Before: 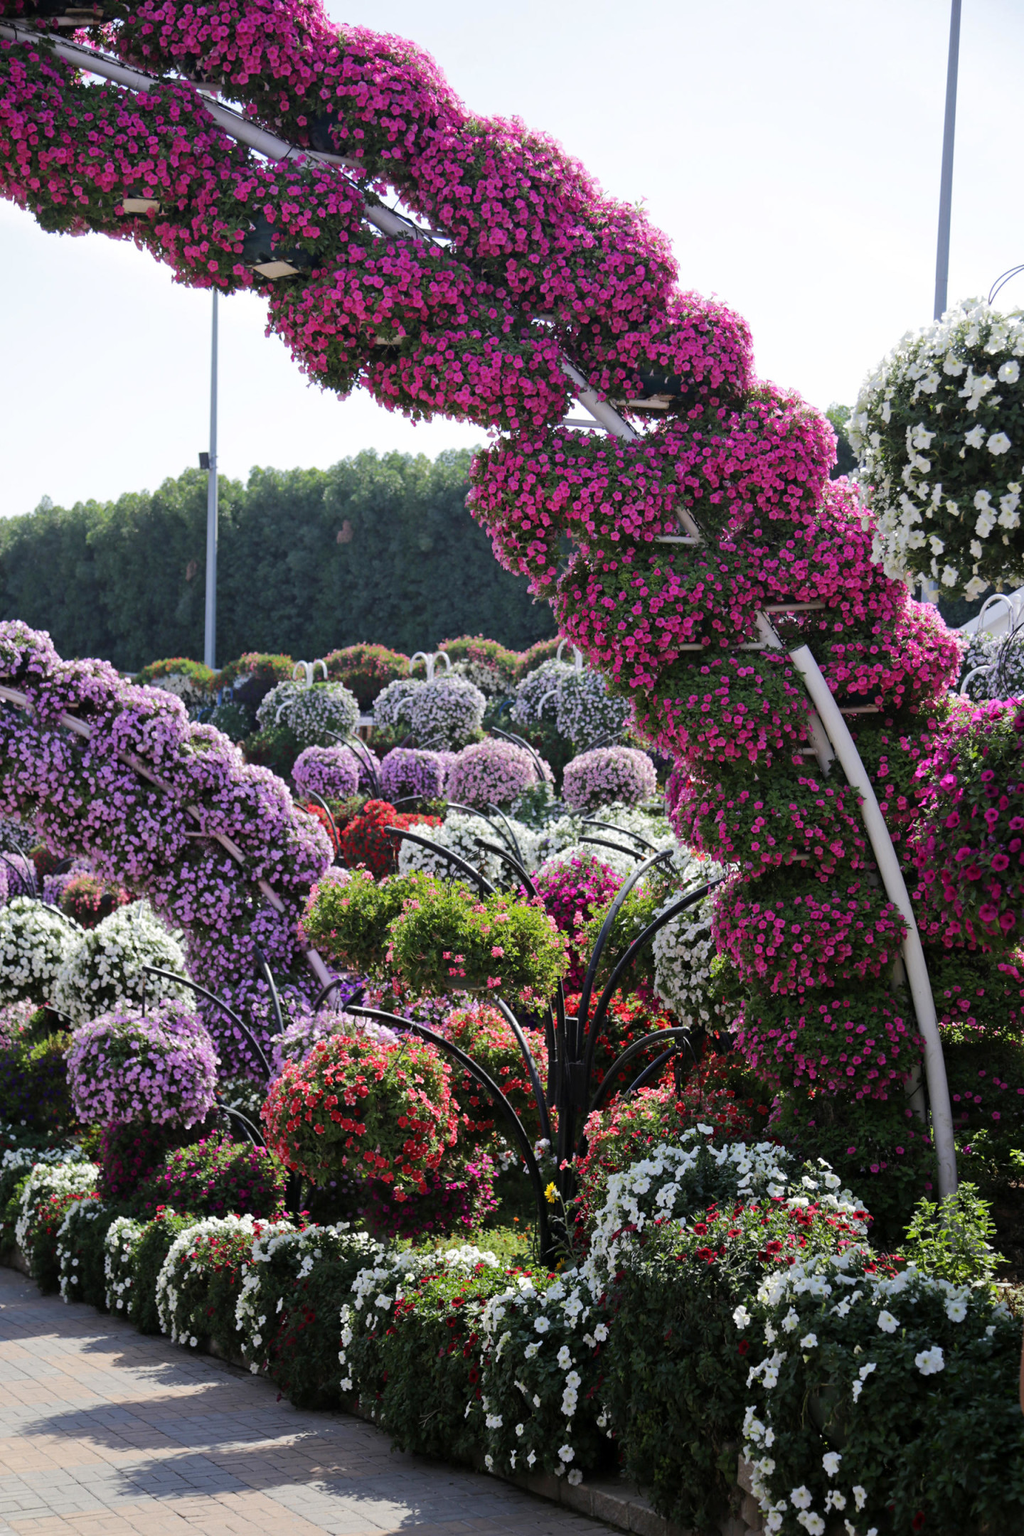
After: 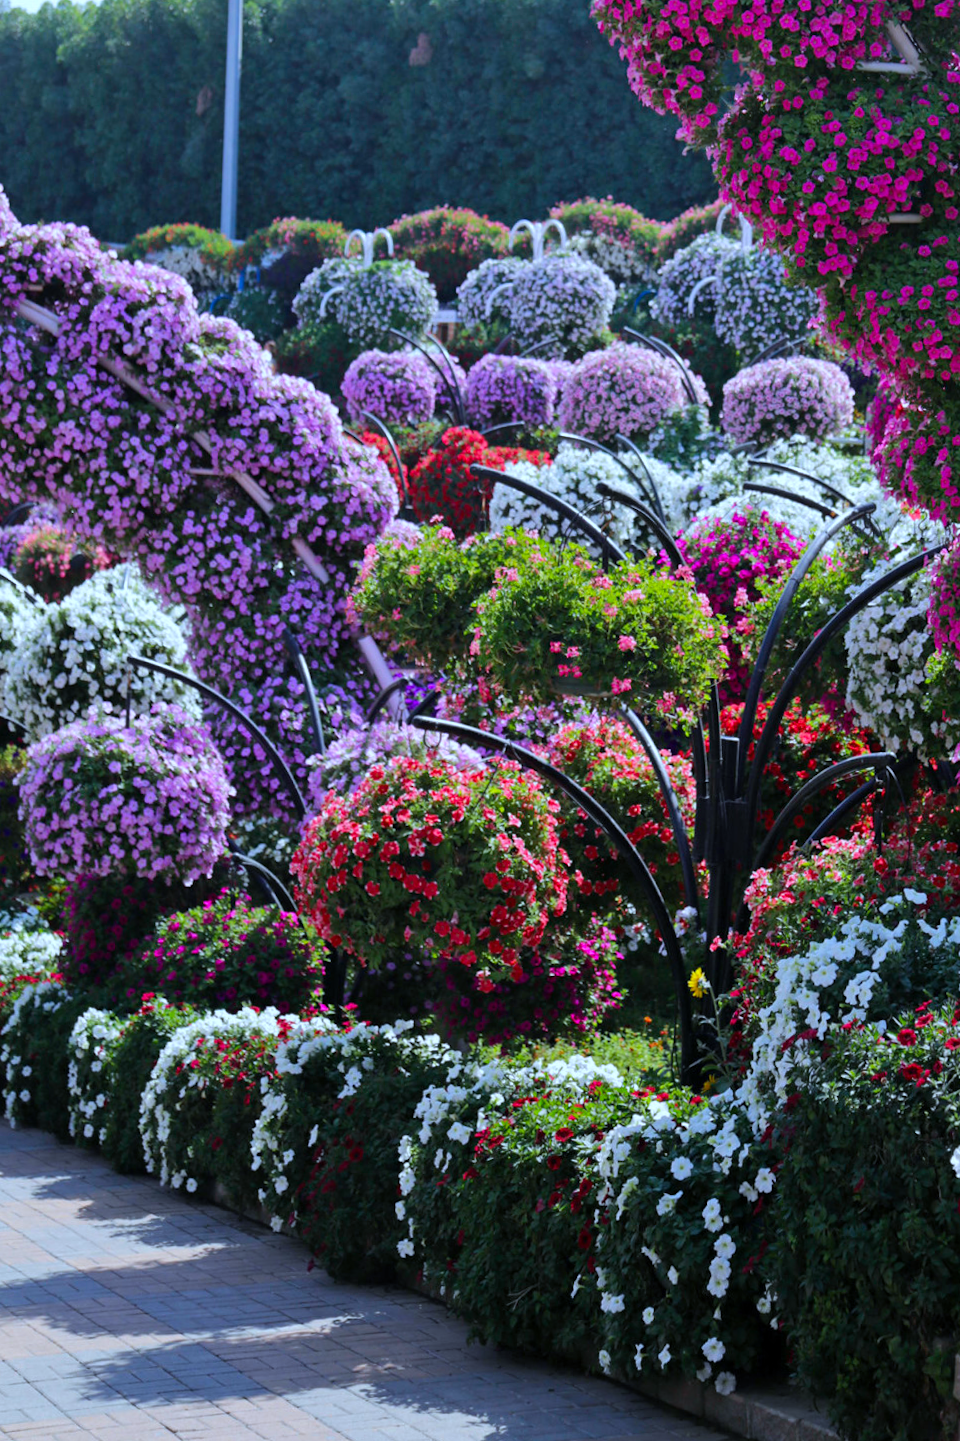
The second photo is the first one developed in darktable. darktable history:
color calibration: x 0.38, y 0.391, temperature 4086.74 K
crop and rotate: angle -0.82°, left 3.85%, top 31.828%, right 27.992%
color balance rgb: perceptual saturation grading › global saturation 20%, global vibrance 20%
